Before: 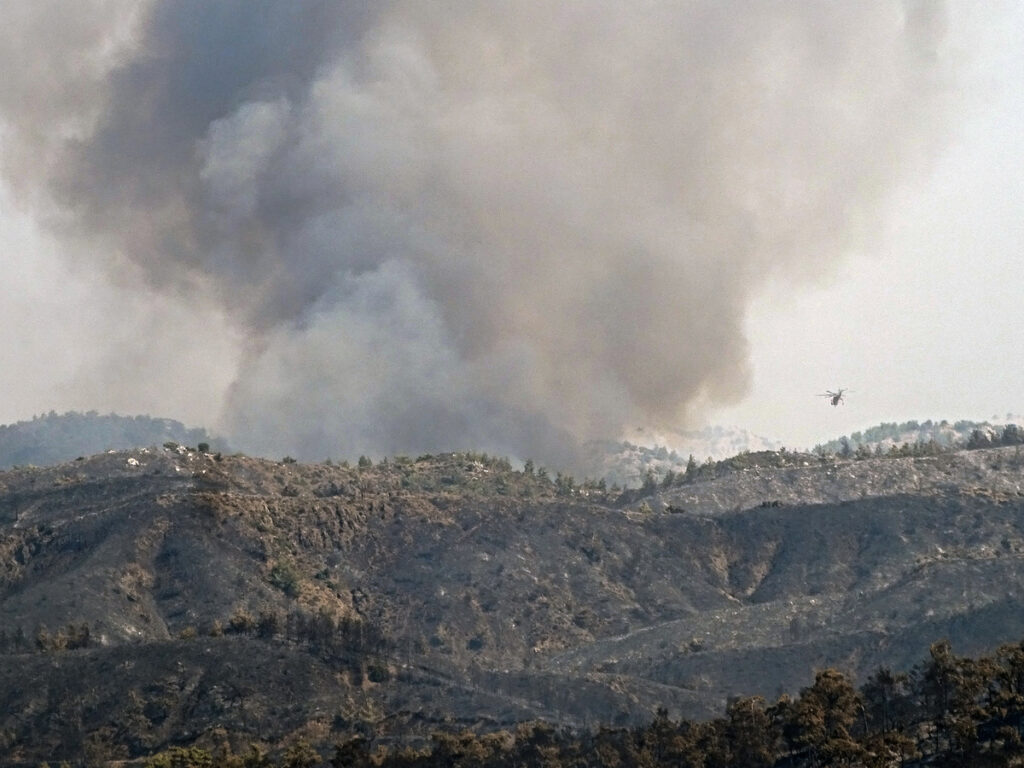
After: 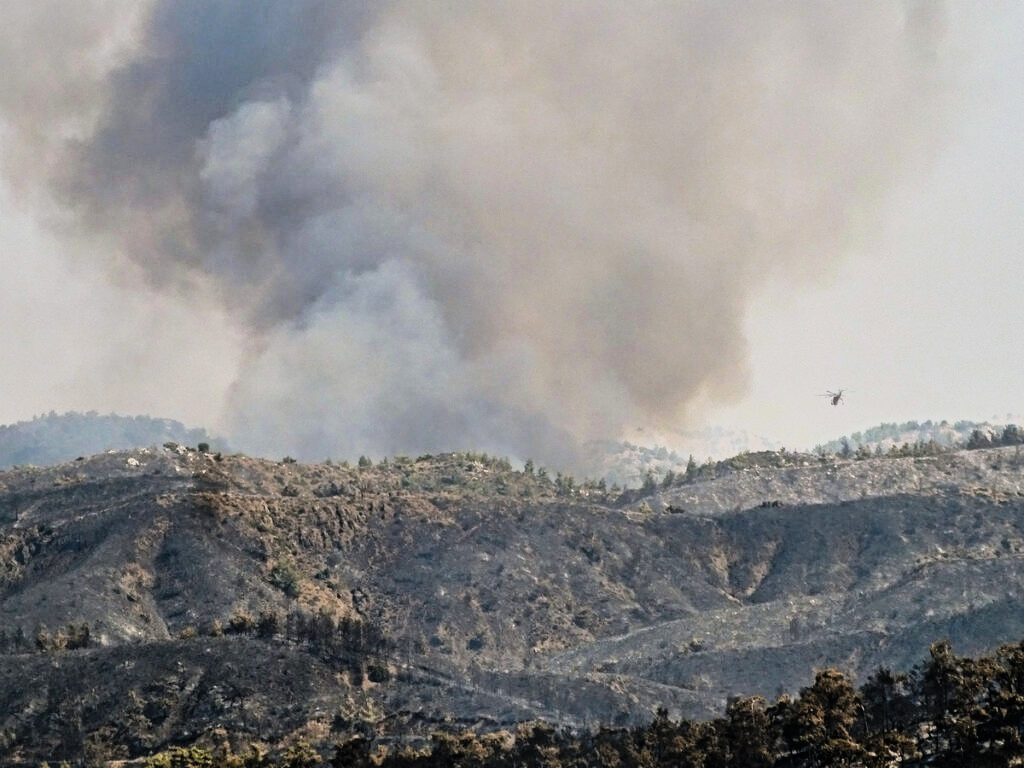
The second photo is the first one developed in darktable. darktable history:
shadows and highlights: low approximation 0.01, soften with gaussian
contrast brightness saturation: contrast 0.2, brightness 0.156, saturation 0.221
filmic rgb: black relative exposure -7.65 EV, white relative exposure 4.56 EV, threshold 5.96 EV, hardness 3.61, contrast 1.053, enable highlight reconstruction true
